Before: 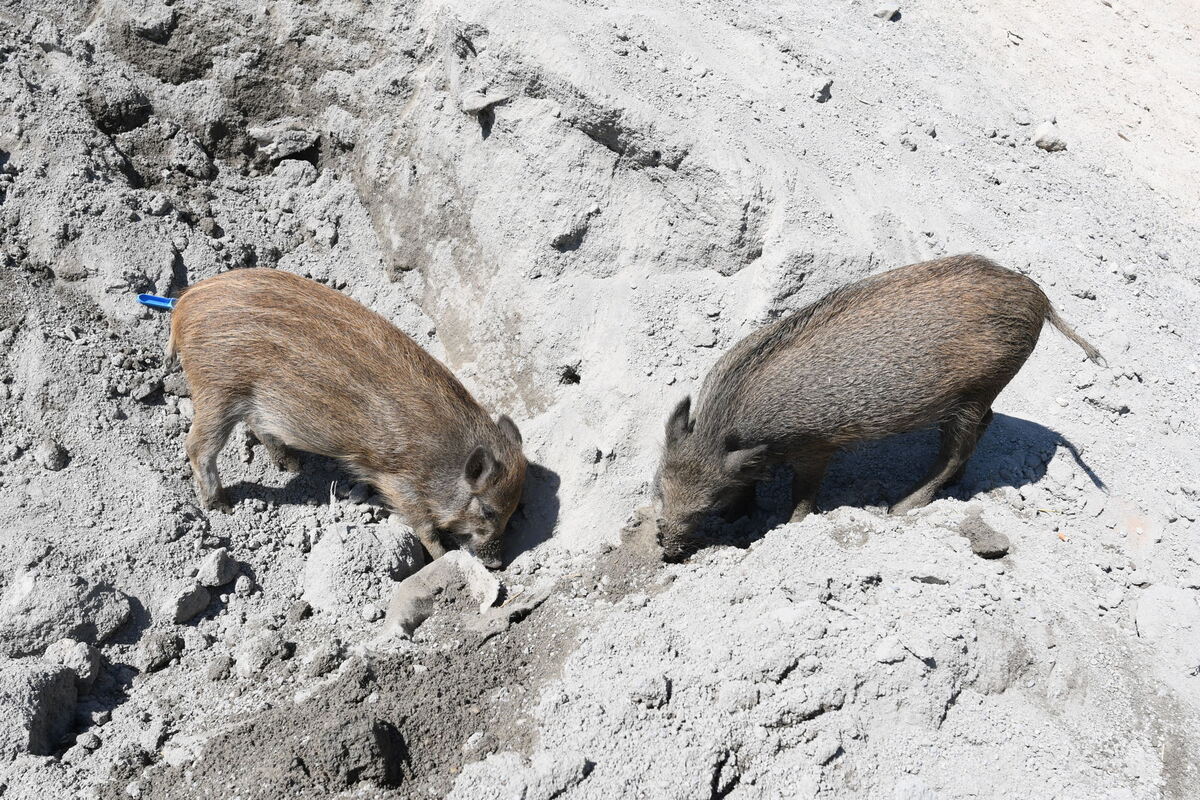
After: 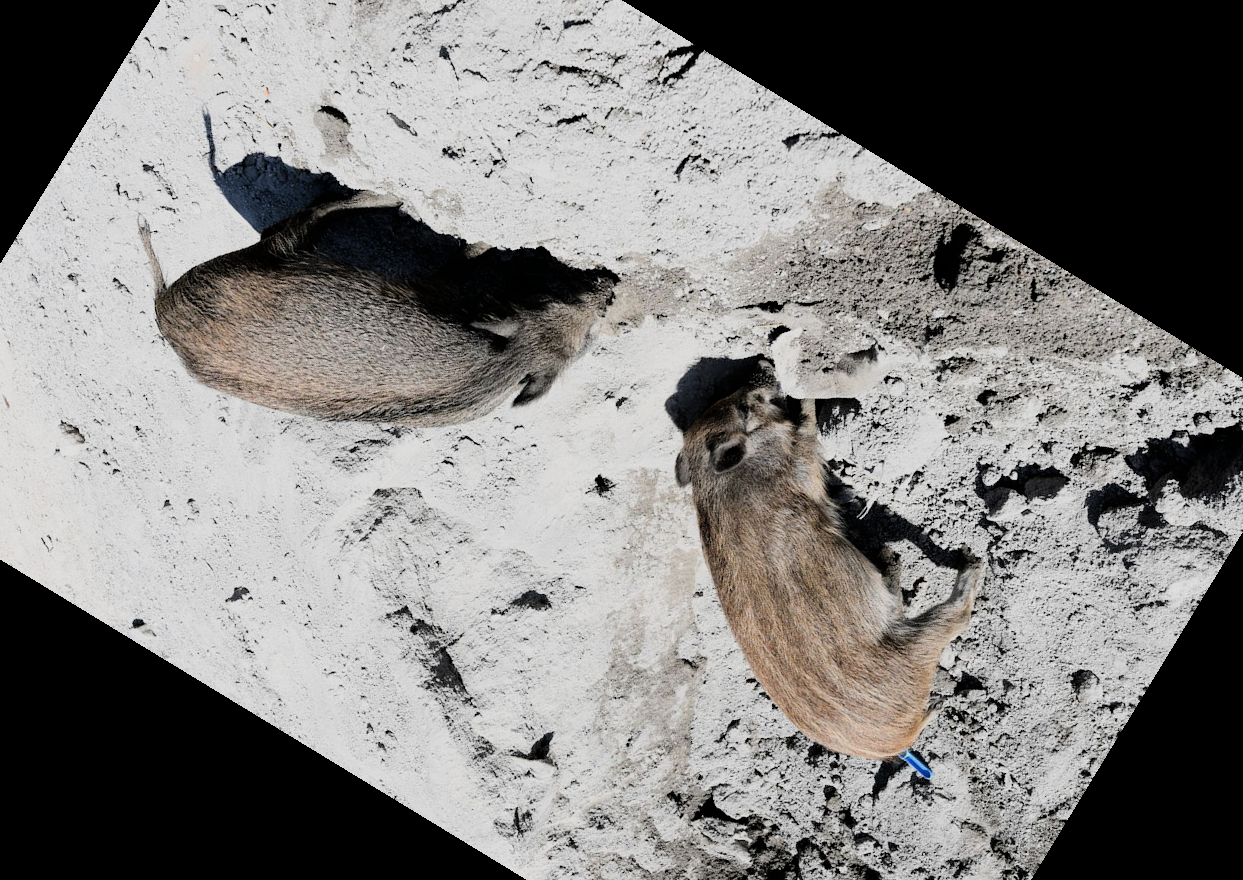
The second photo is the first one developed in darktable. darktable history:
filmic rgb: black relative exposure -5 EV, hardness 2.88, contrast 1.3, highlights saturation mix -30%
crop and rotate: angle 148.68°, left 9.111%, top 15.603%, right 4.588%, bottom 17.041%
